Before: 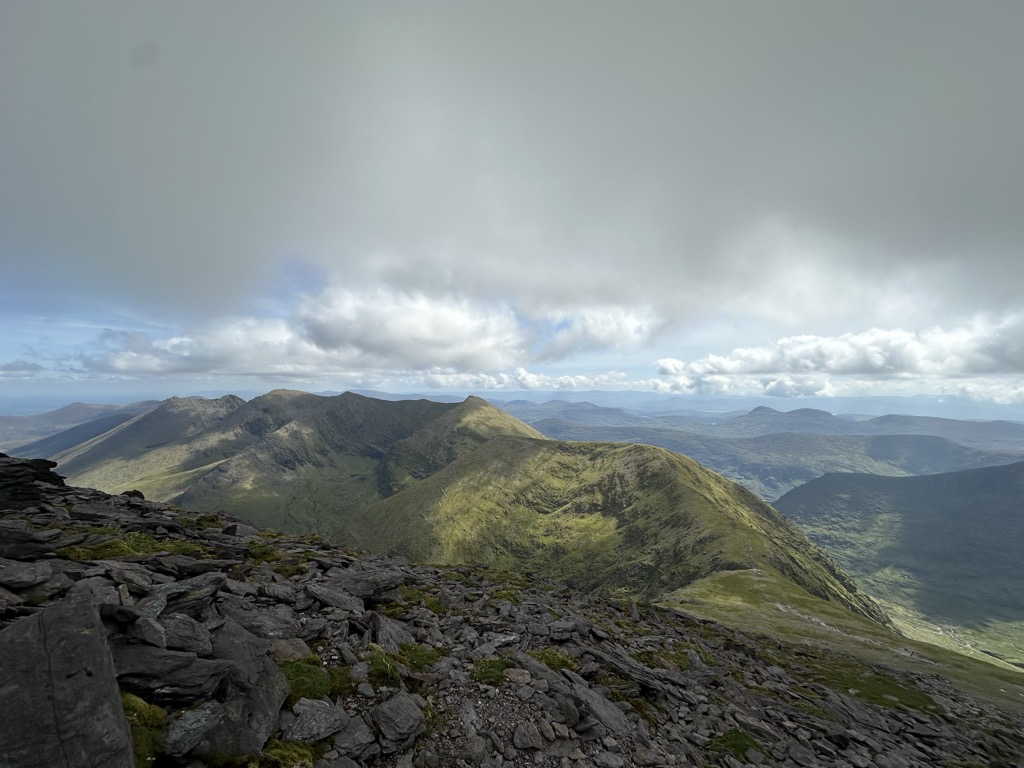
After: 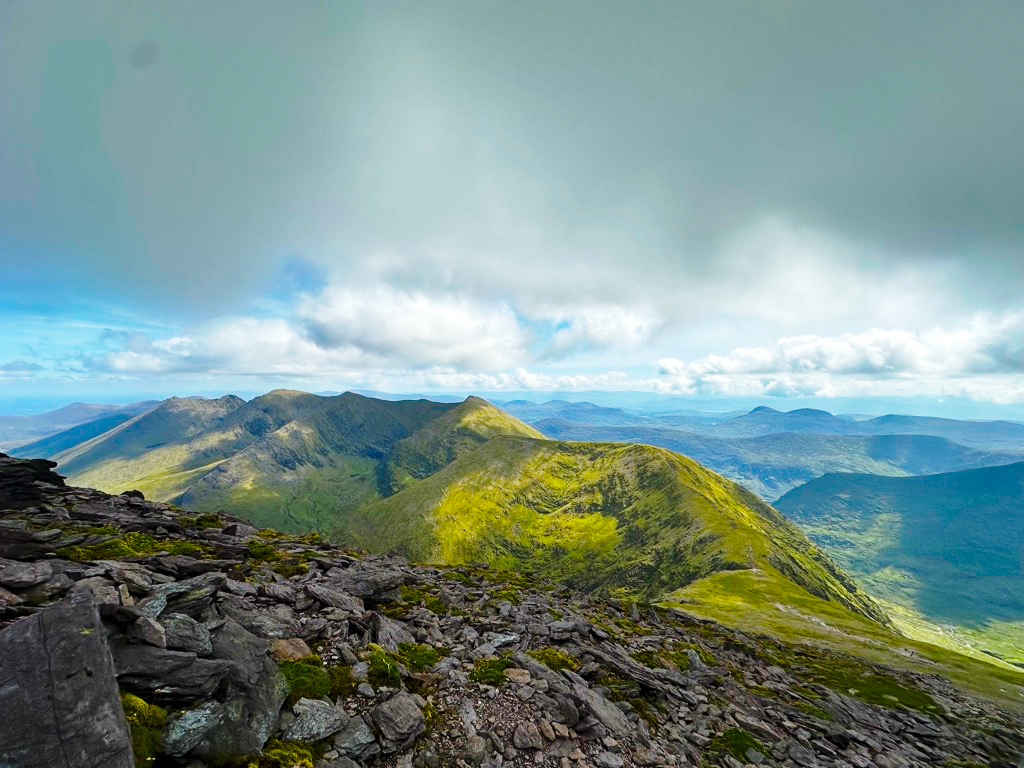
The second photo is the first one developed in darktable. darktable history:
shadows and highlights: radius 107.77, shadows 45.43, highlights -67.14, highlights color adjustment 89.11%, low approximation 0.01, soften with gaussian
base curve: curves: ch0 [(0, 0) (0.028, 0.03) (0.121, 0.232) (0.46, 0.748) (0.859, 0.968) (1, 1)], preserve colors none
color balance rgb: linear chroma grading › shadows 10.348%, linear chroma grading › highlights 10.361%, linear chroma grading › global chroma 15.073%, linear chroma grading › mid-tones 14.831%, perceptual saturation grading › global saturation 30.388%, global vibrance 20%
